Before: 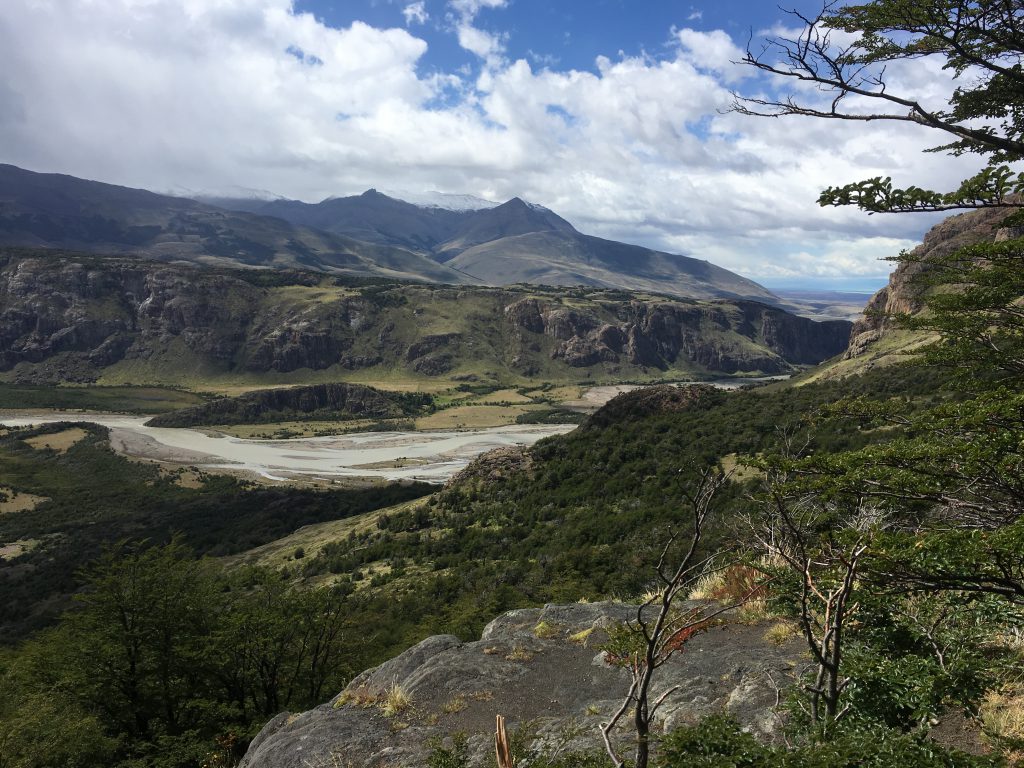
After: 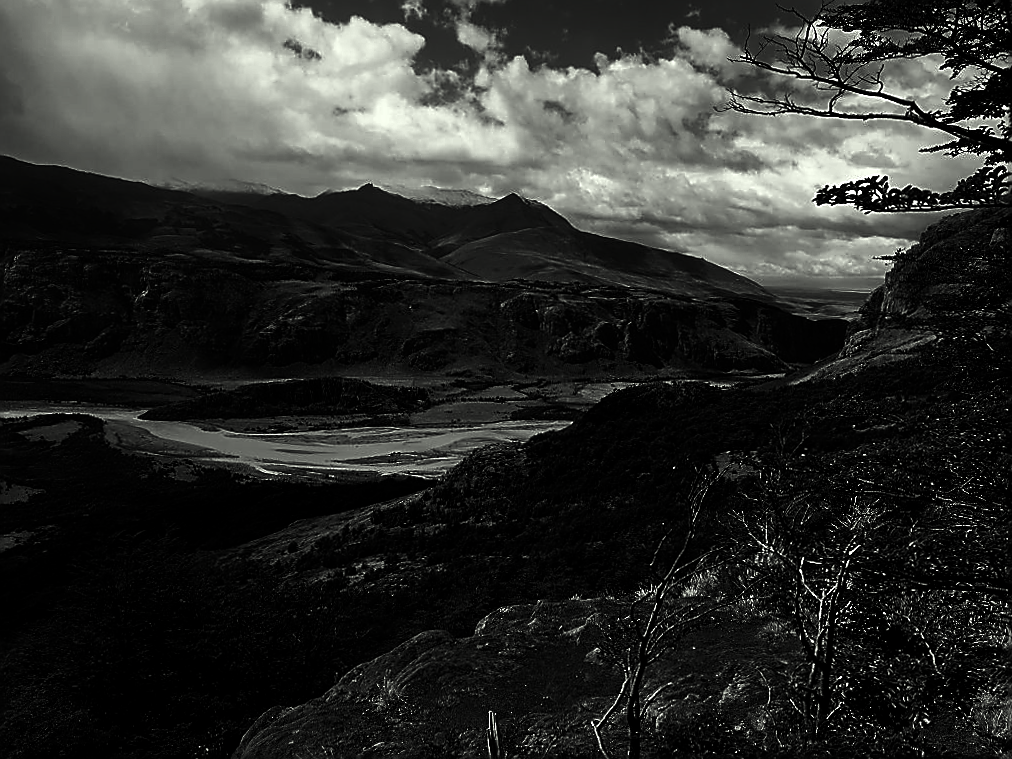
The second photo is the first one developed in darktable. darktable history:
sharpen: radius 1.4, amount 1.25, threshold 0.7
color correction: highlights a* -4.28, highlights b* 6.53
contrast brightness saturation: contrast 0.02, brightness -1, saturation -1
crop and rotate: angle -0.5°
